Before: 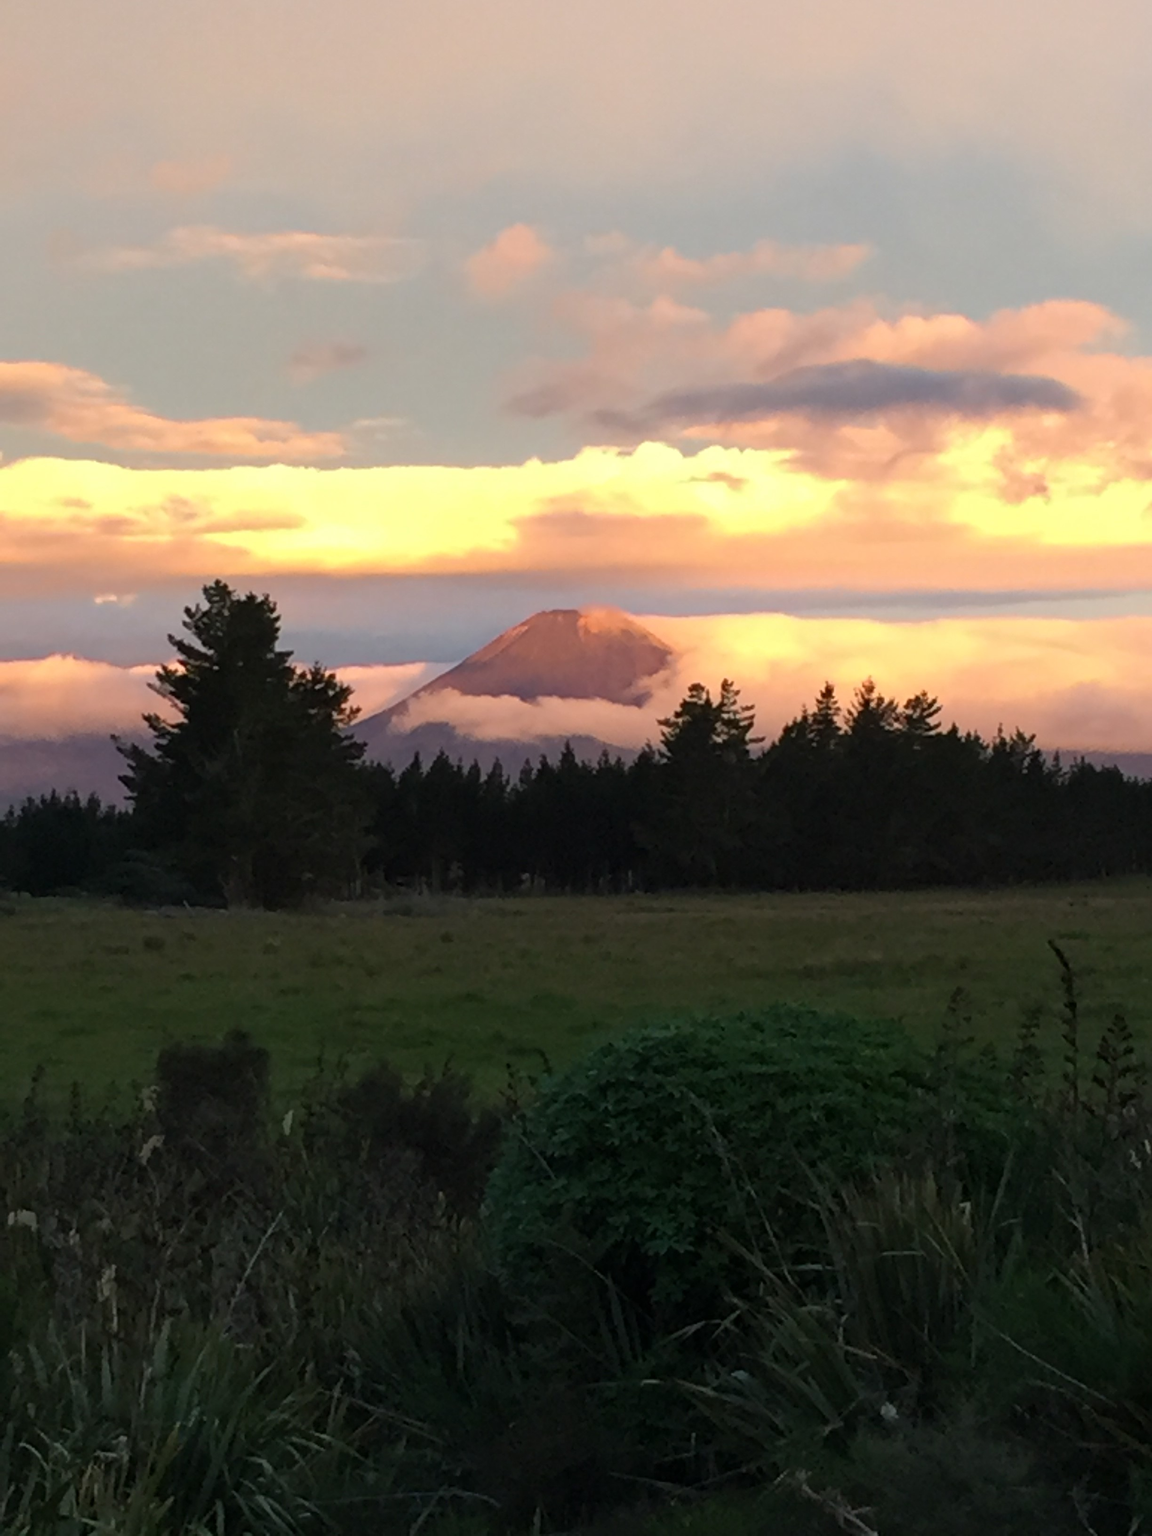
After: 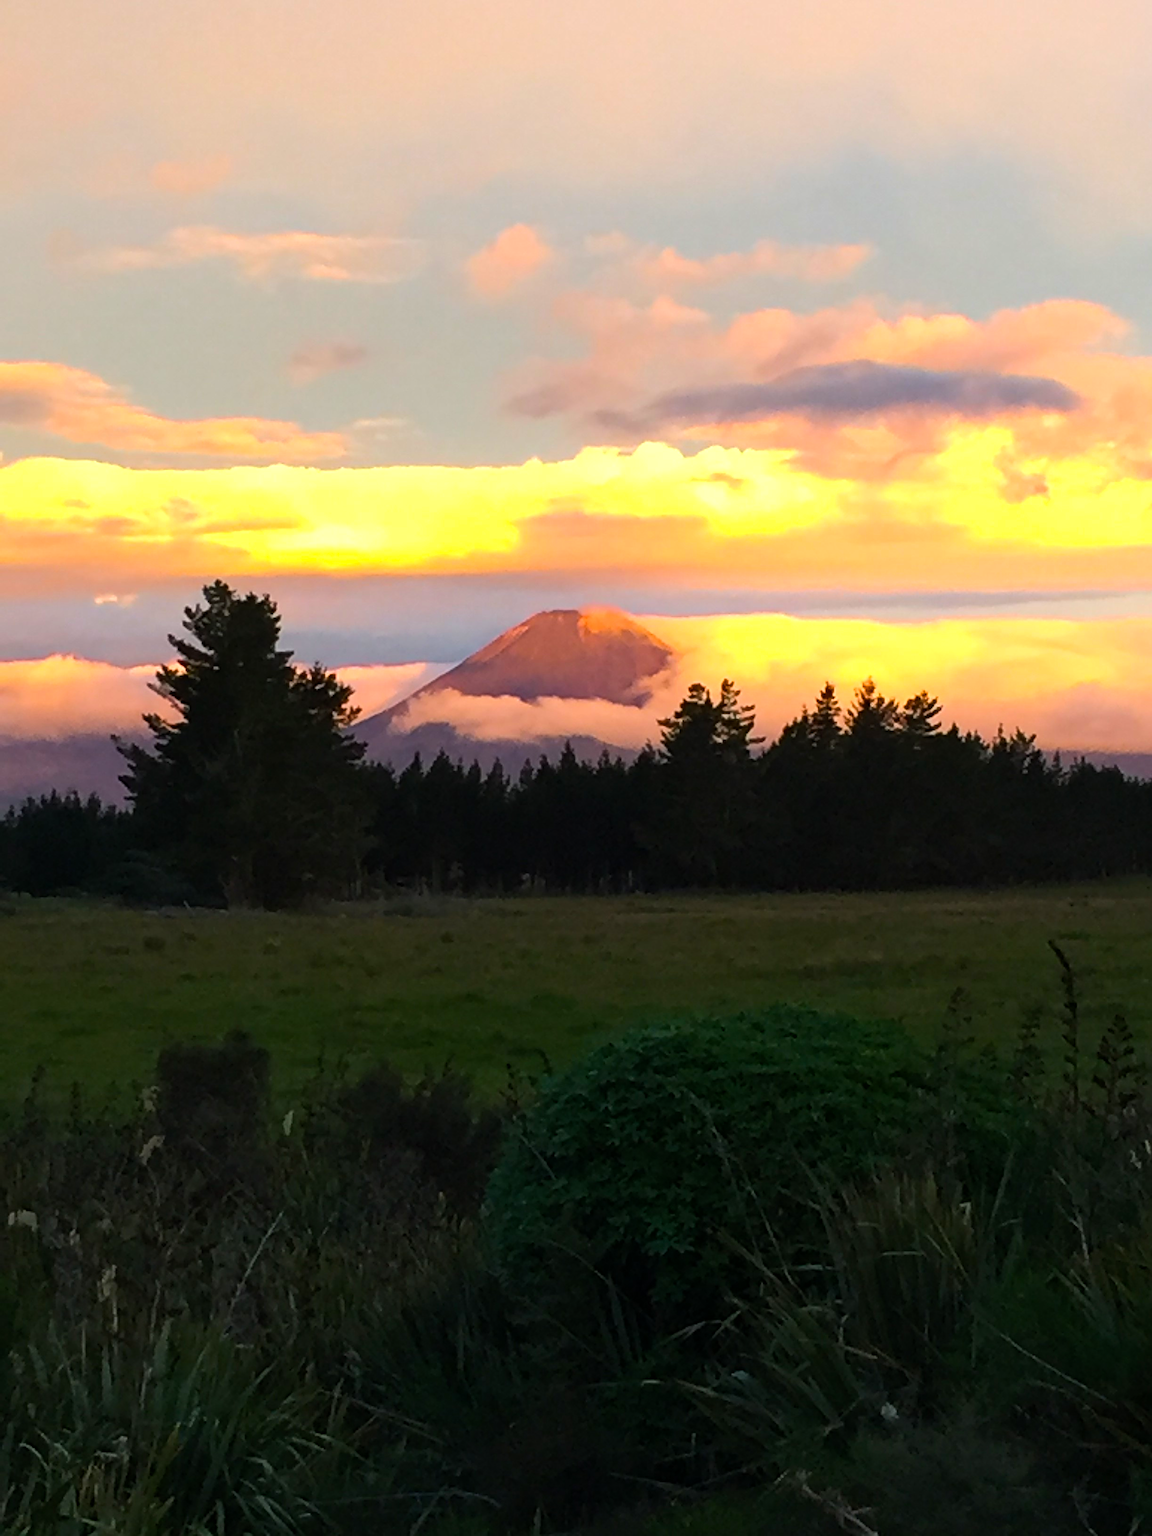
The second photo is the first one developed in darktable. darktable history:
sharpen: on, module defaults
tone equalizer: -8 EV -0.417 EV, -7 EV -0.389 EV, -6 EV -0.333 EV, -5 EV -0.222 EV, -3 EV 0.222 EV, -2 EV 0.333 EV, -1 EV 0.389 EV, +0 EV 0.417 EV, edges refinement/feathering 500, mask exposure compensation -1.57 EV, preserve details no
color balance rgb: linear chroma grading › global chroma 10%, perceptual saturation grading › global saturation 30%, global vibrance 10%
